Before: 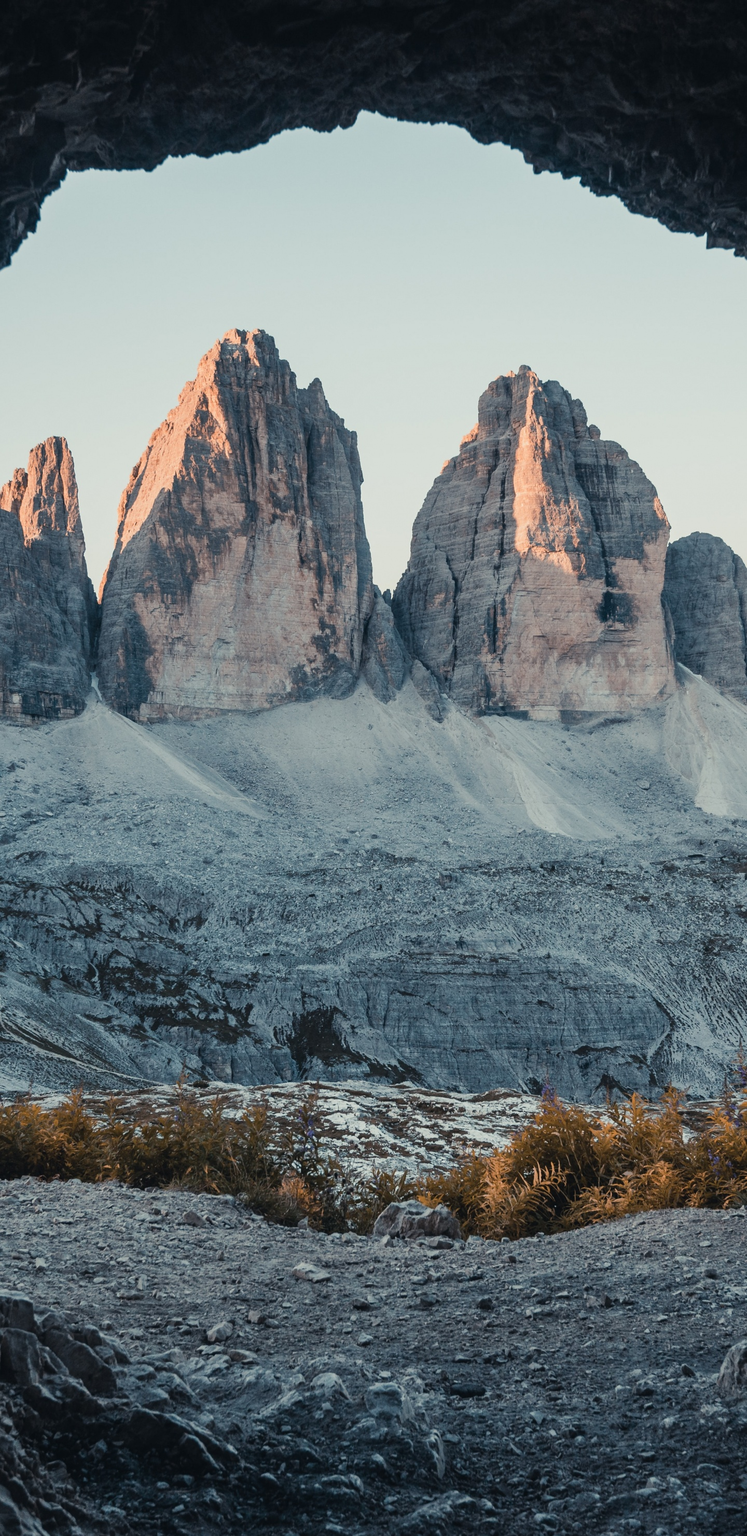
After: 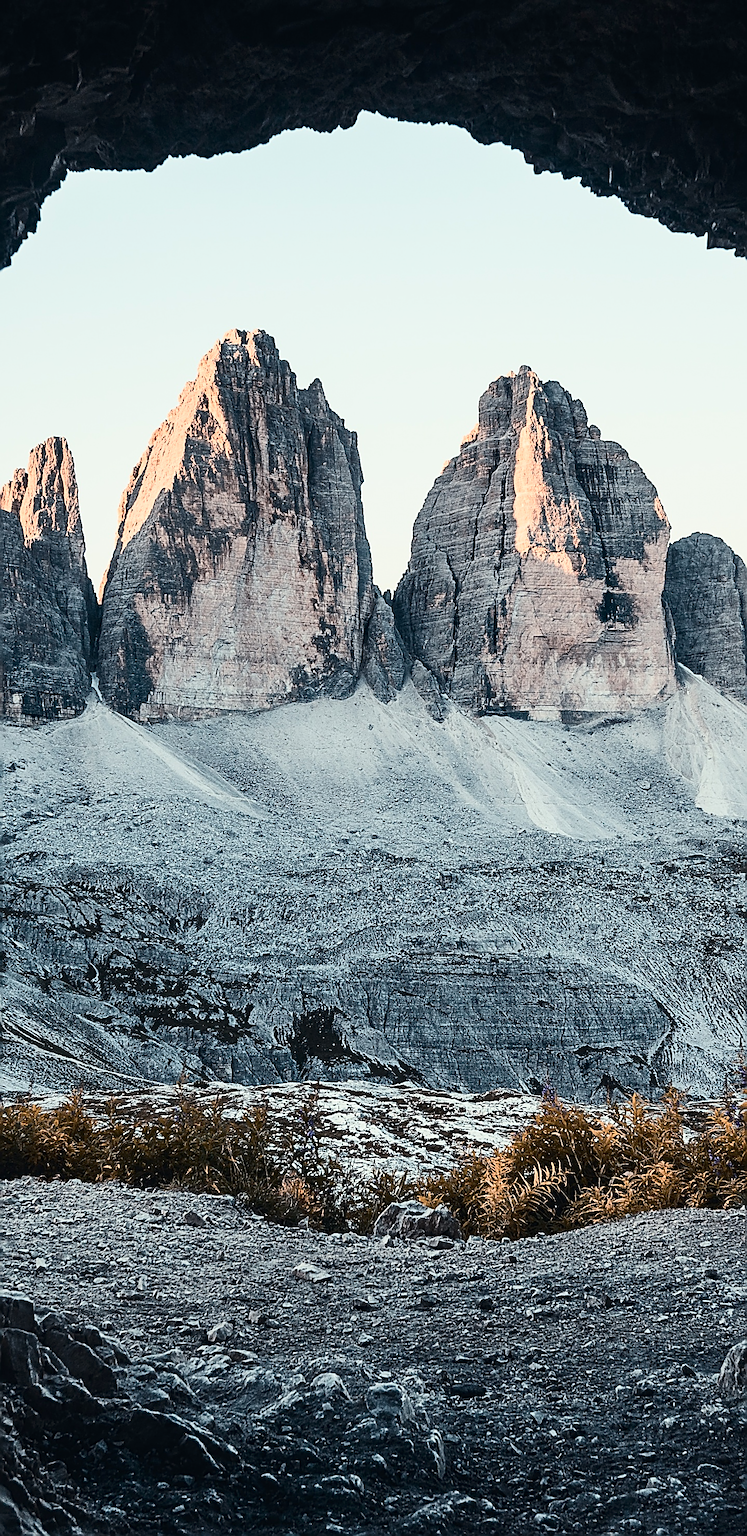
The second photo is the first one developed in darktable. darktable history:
contrast brightness saturation: contrast 0.385, brightness 0.109
sharpen: amount 1.989
